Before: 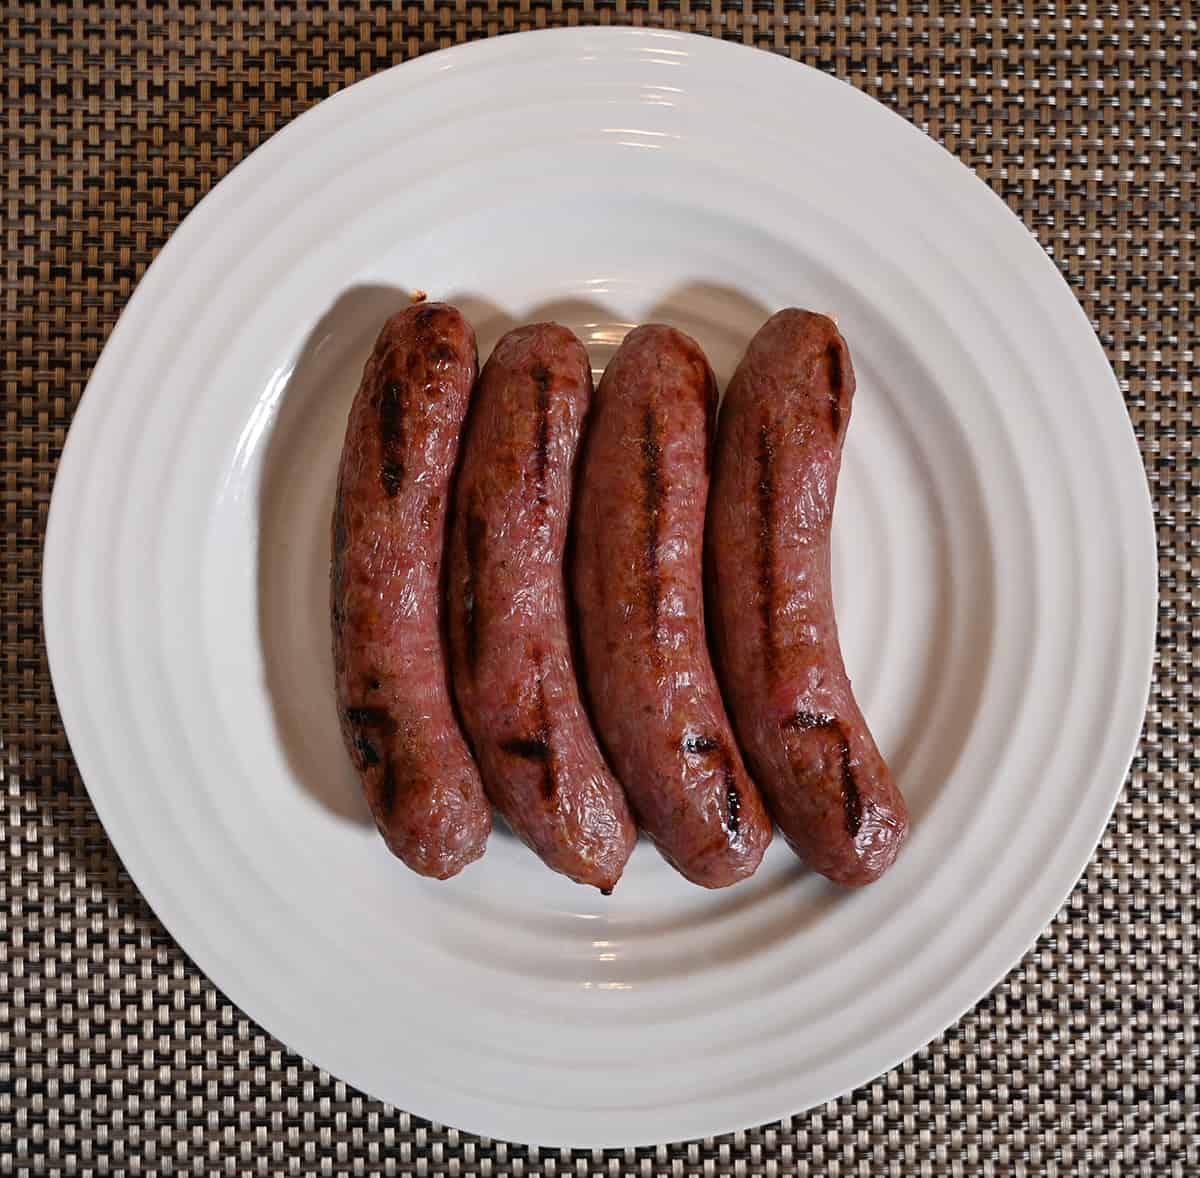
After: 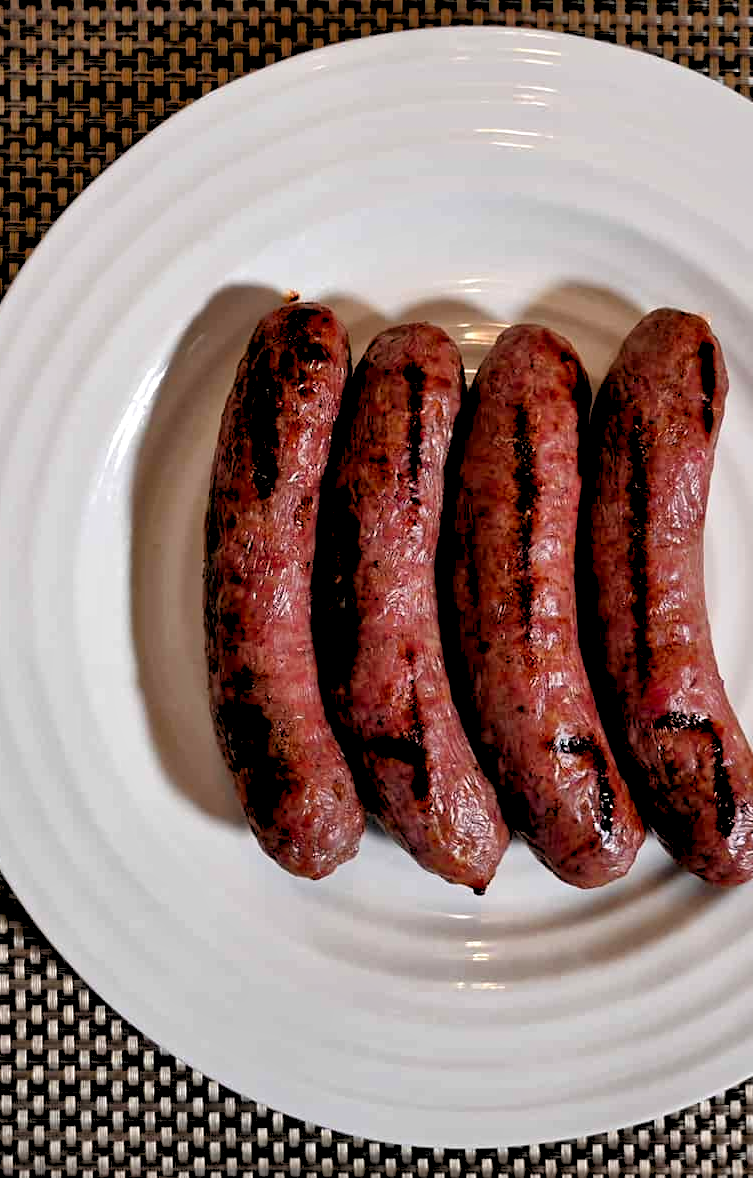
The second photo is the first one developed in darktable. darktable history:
crop: left 10.644%, right 26.528%
rgb levels: levels [[0.027, 0.429, 0.996], [0, 0.5, 1], [0, 0.5, 1]]
local contrast: mode bilateral grid, contrast 25, coarseness 60, detail 151%, midtone range 0.2
contrast brightness saturation: brightness -0.2, saturation 0.08
